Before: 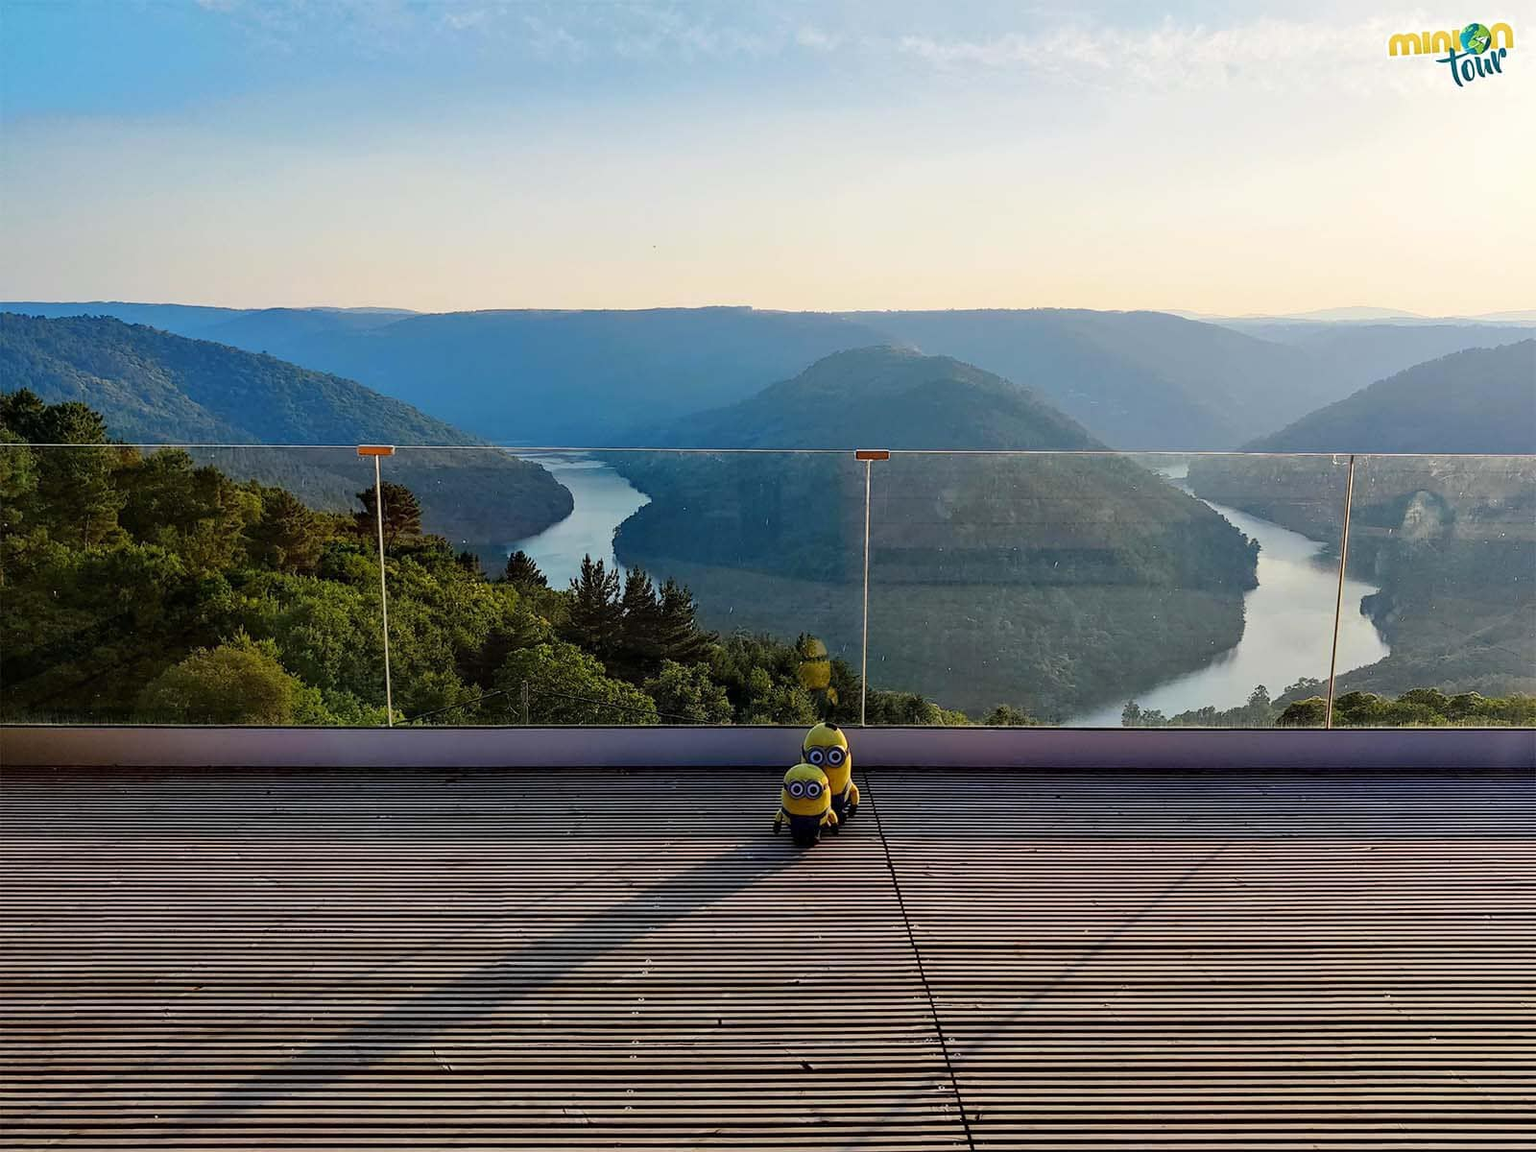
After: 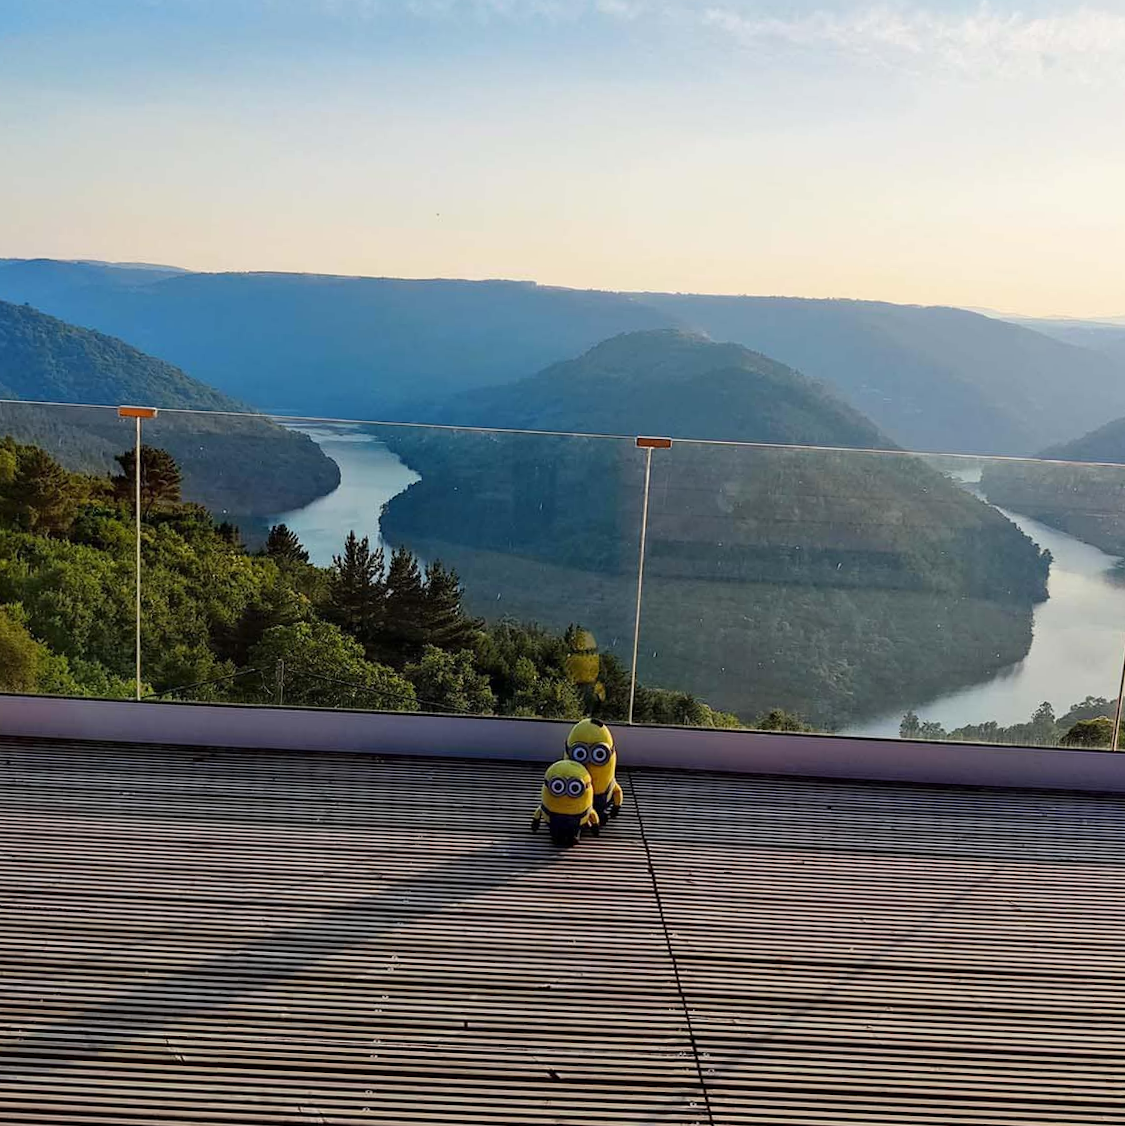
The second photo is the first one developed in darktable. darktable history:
crop and rotate: angle -2.84°, left 14.142%, top 0.04%, right 10.951%, bottom 0.037%
